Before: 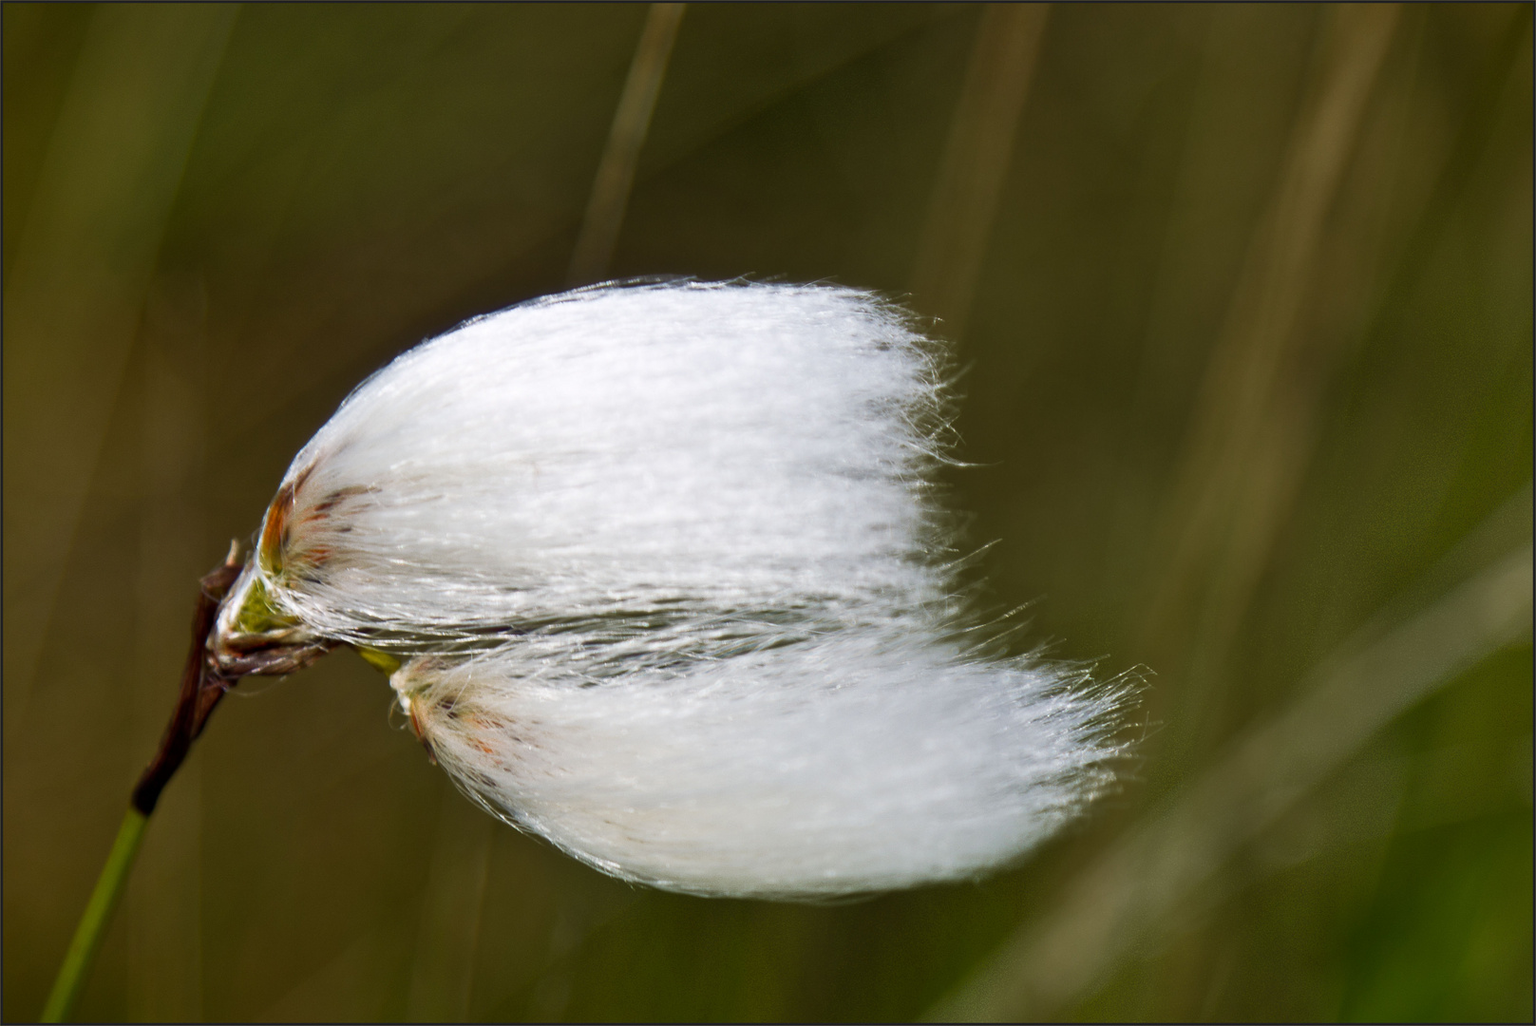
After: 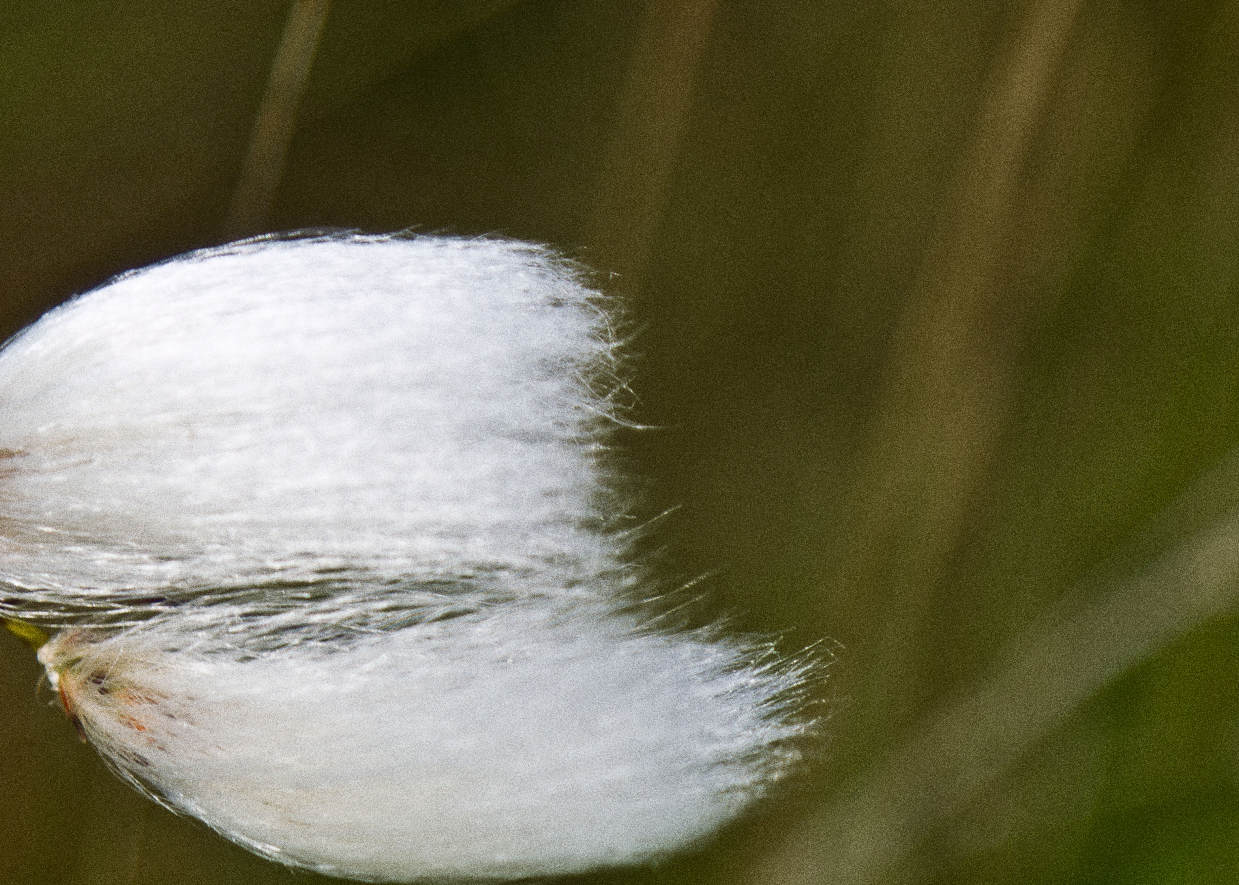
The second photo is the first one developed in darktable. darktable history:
crop: left 23.095%, top 5.827%, bottom 11.854%
grain: strength 49.07%
